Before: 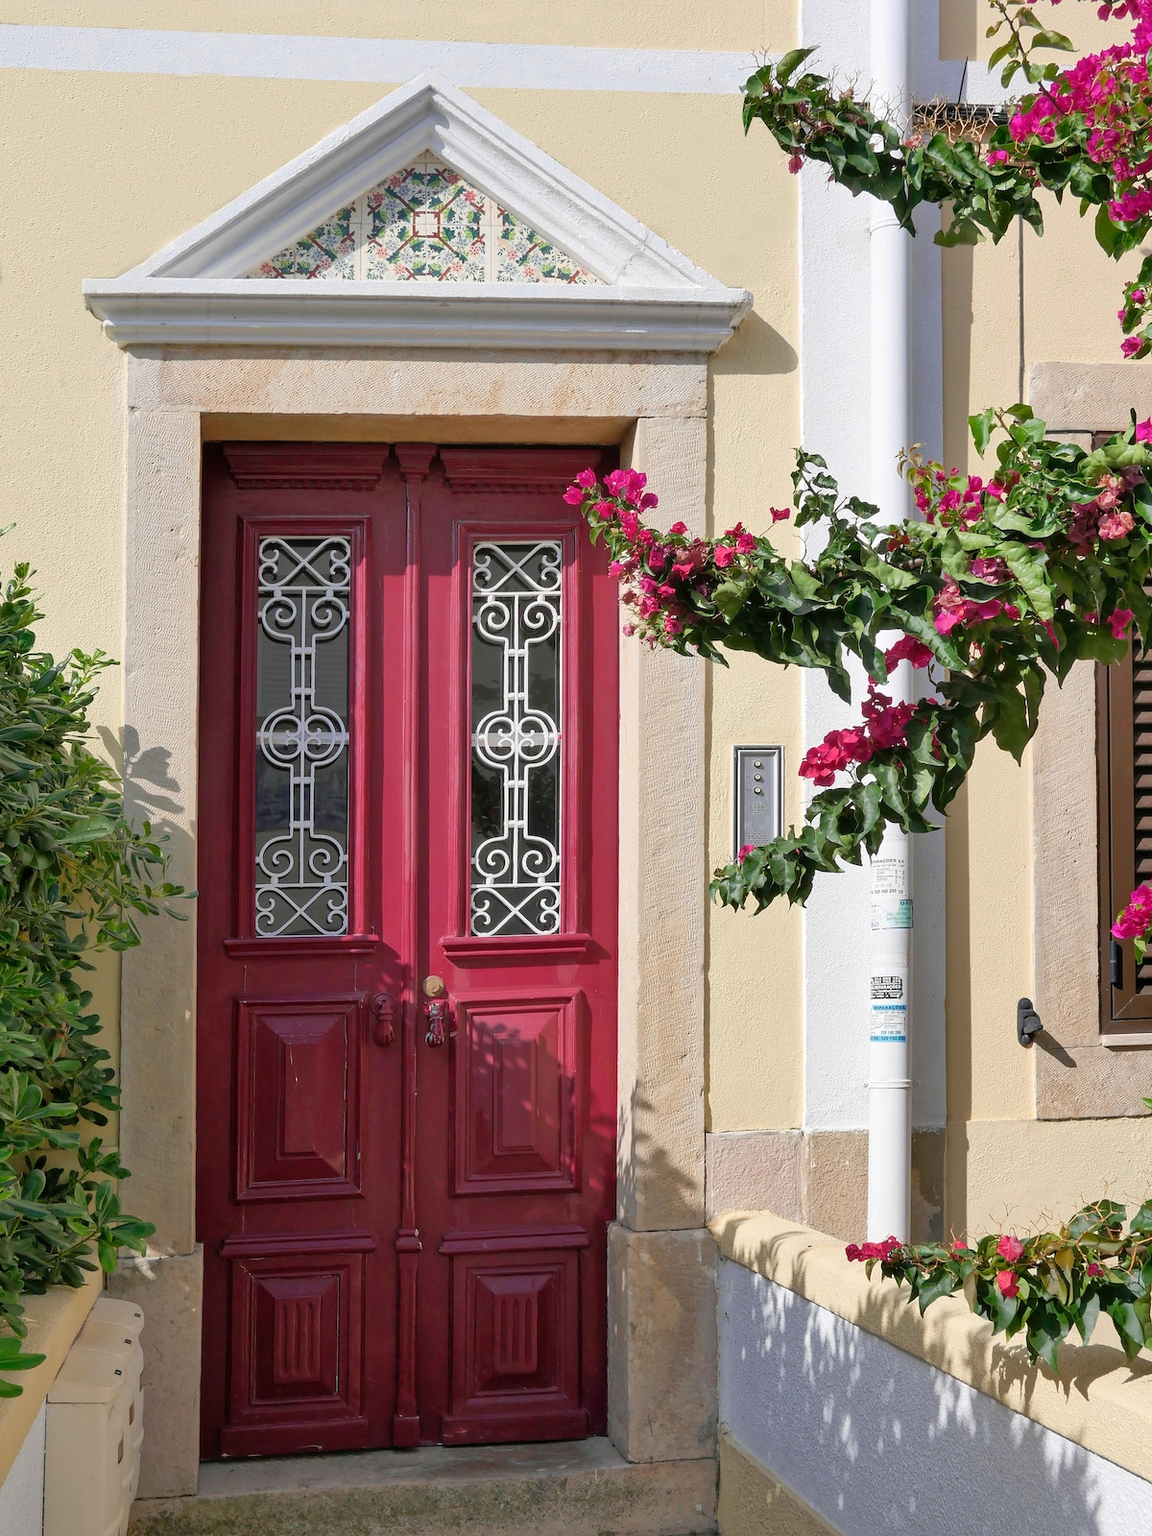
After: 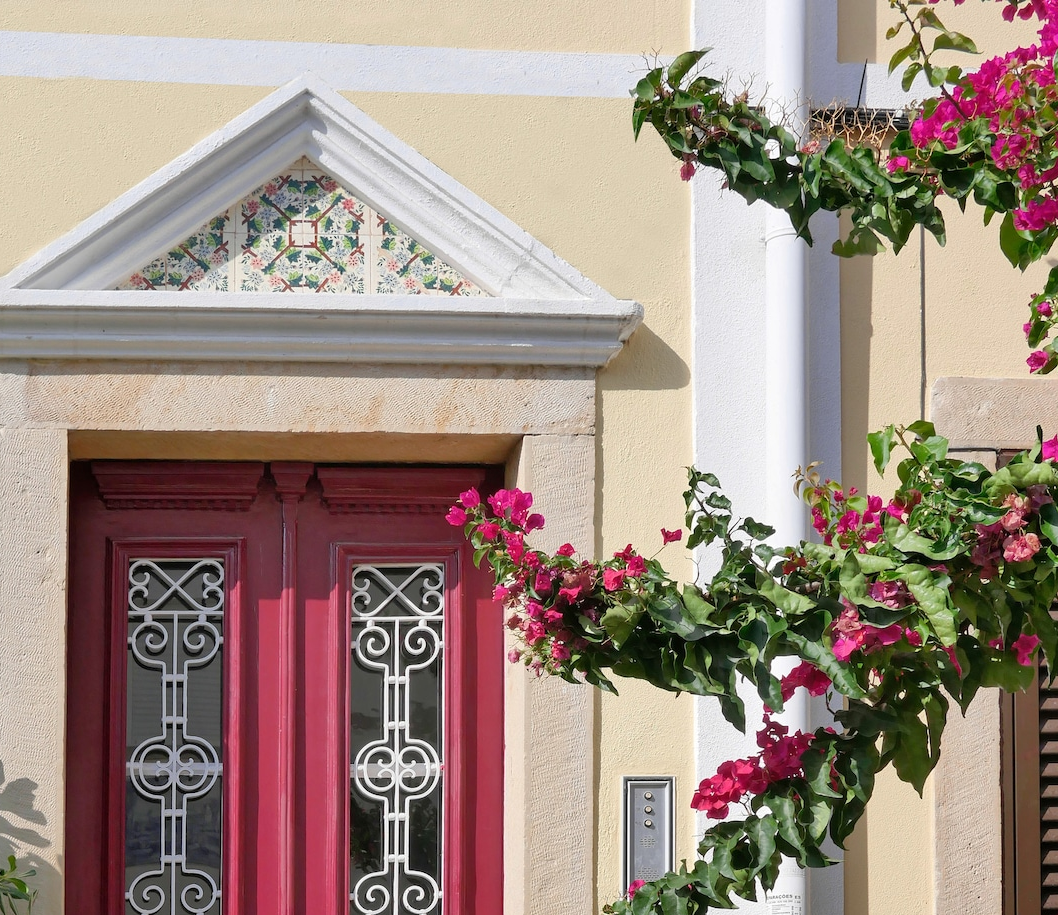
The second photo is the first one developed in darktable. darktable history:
crop and rotate: left 11.804%, bottom 42.781%
